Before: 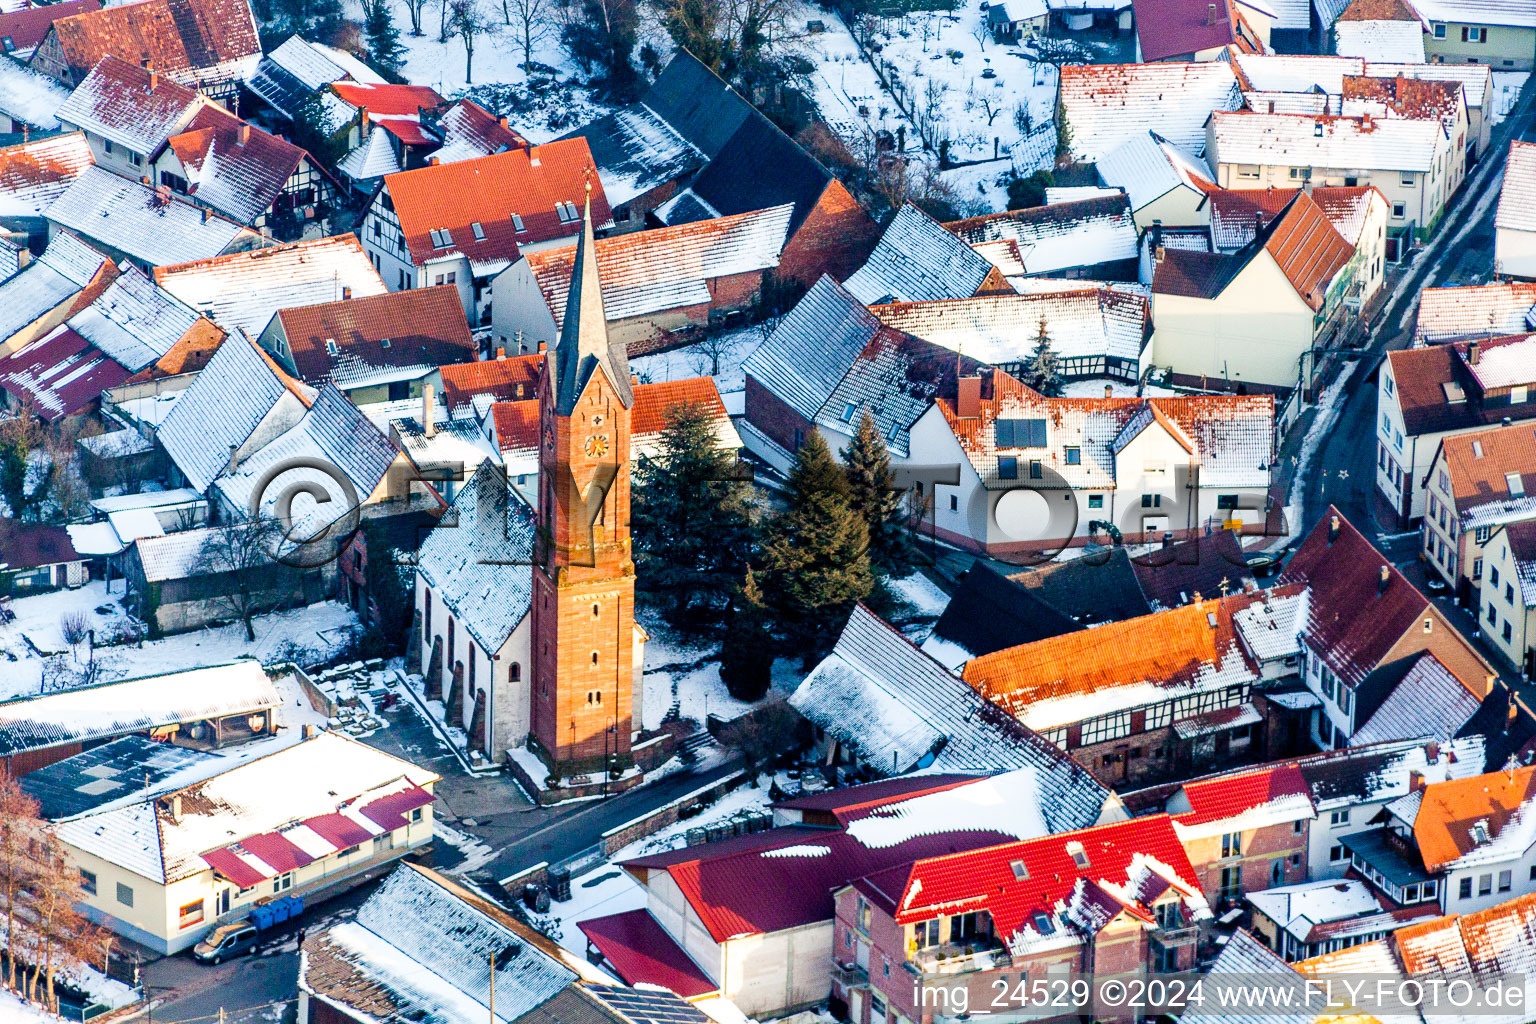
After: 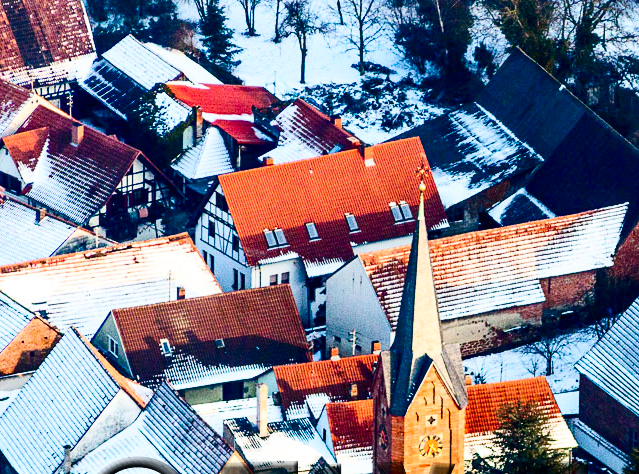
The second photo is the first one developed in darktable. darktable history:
contrast equalizer: y [[0.5 ×6], [0.5 ×6], [0.5, 0.5, 0.501, 0.545, 0.707, 0.863], [0 ×6], [0 ×6]]
contrast brightness saturation: contrast 0.307, brightness -0.079, saturation 0.173
crop and rotate: left 10.831%, top 0.066%, right 47.516%, bottom 53.552%
base curve: preserve colors none
